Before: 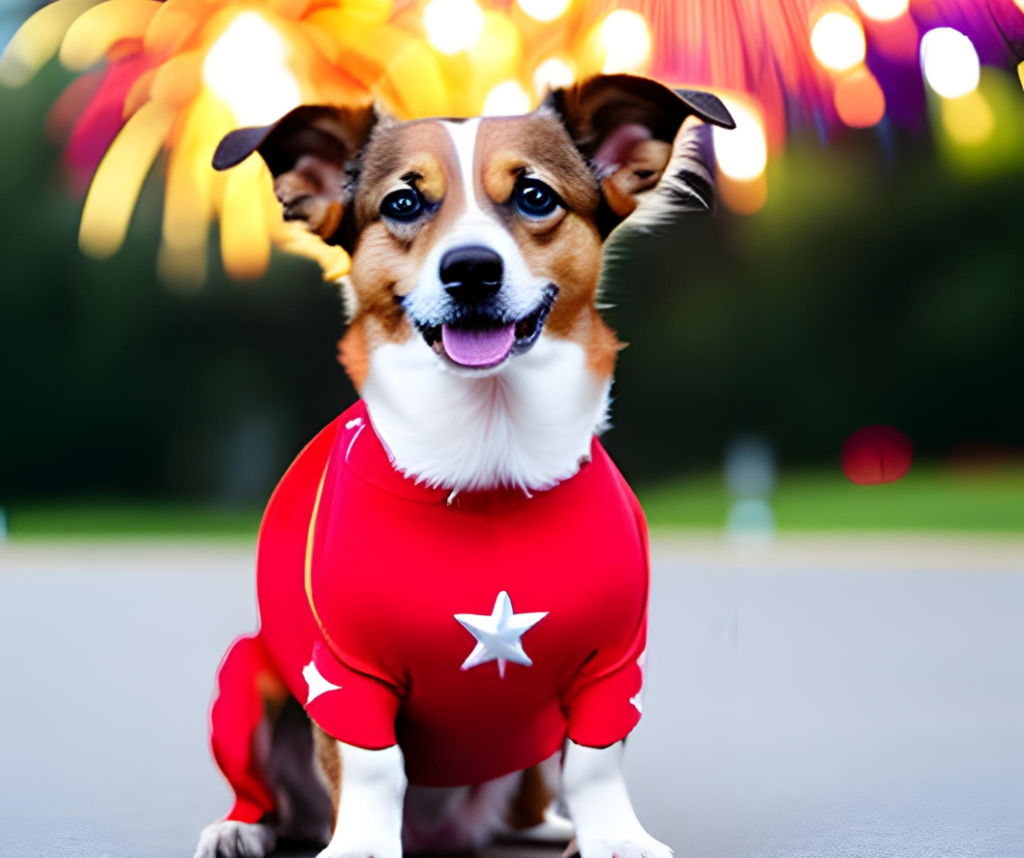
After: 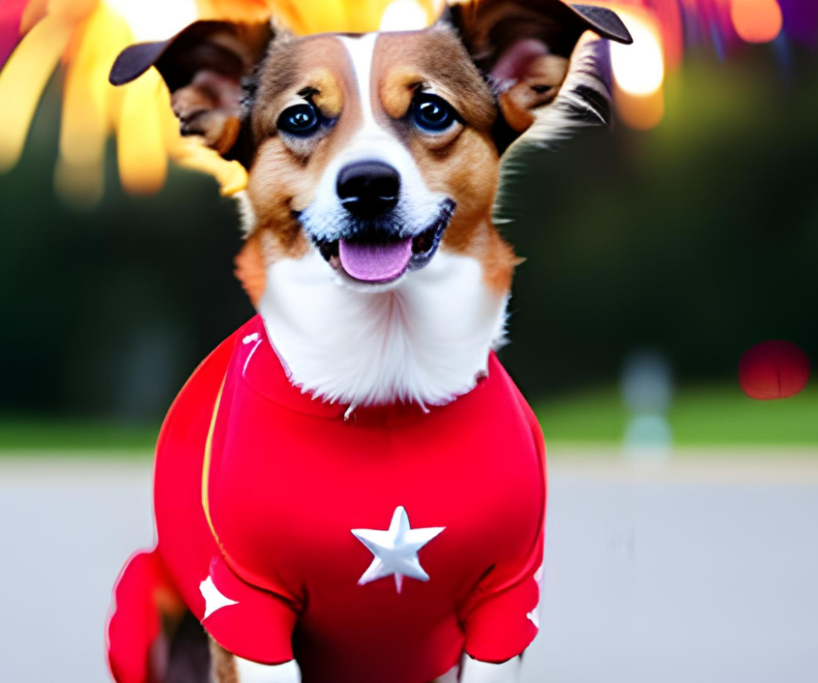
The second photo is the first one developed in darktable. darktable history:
crop and rotate: left 10.135%, top 9.997%, right 9.895%, bottom 10.367%
tone equalizer: on, module defaults
